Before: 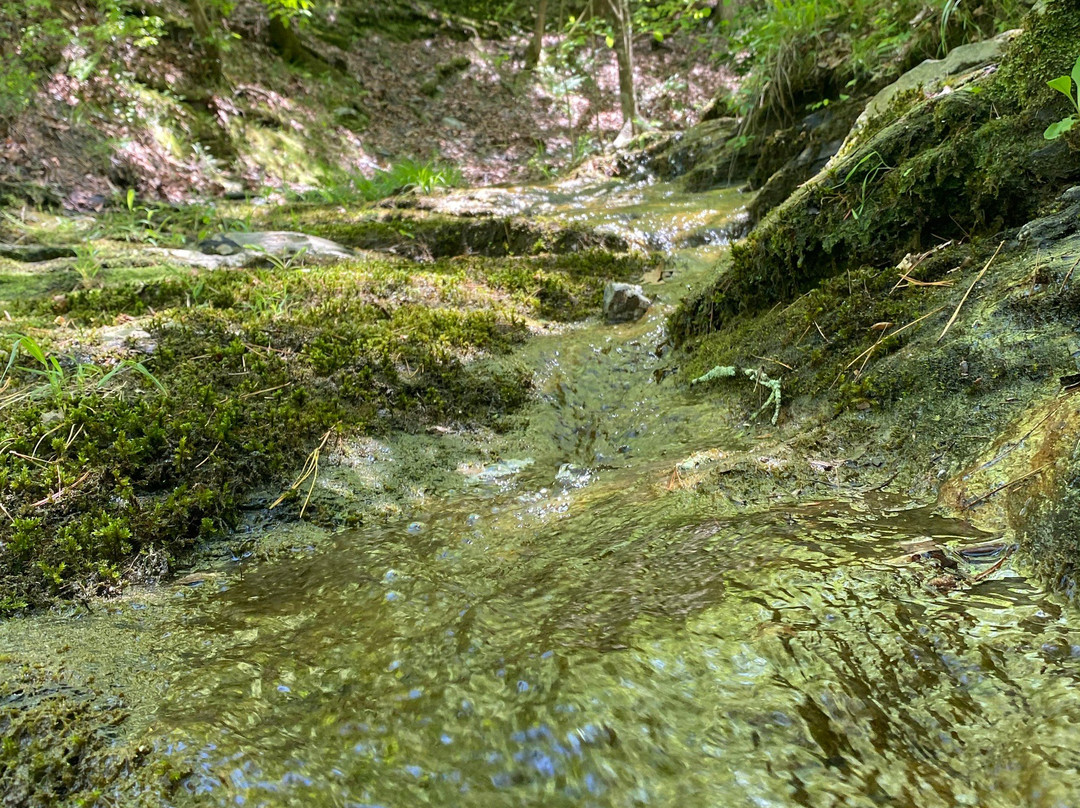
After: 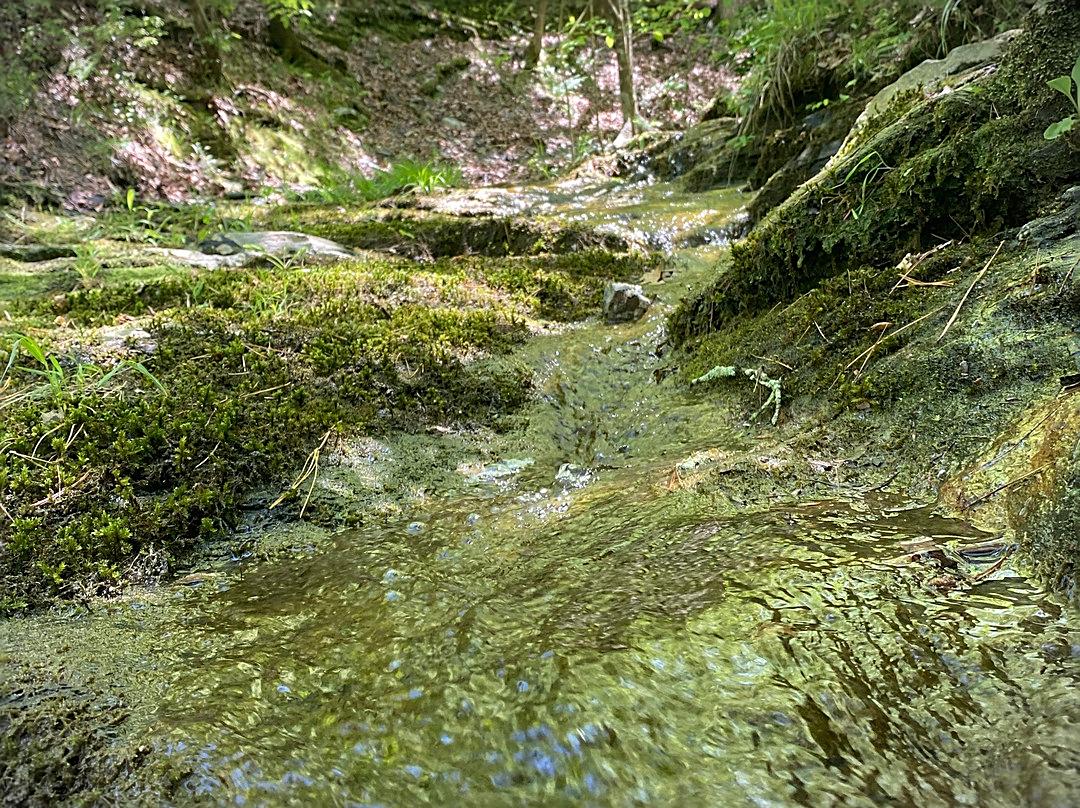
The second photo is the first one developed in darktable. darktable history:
sharpen: on, module defaults
vignetting: fall-off start 100.35%, width/height ratio 1.304
